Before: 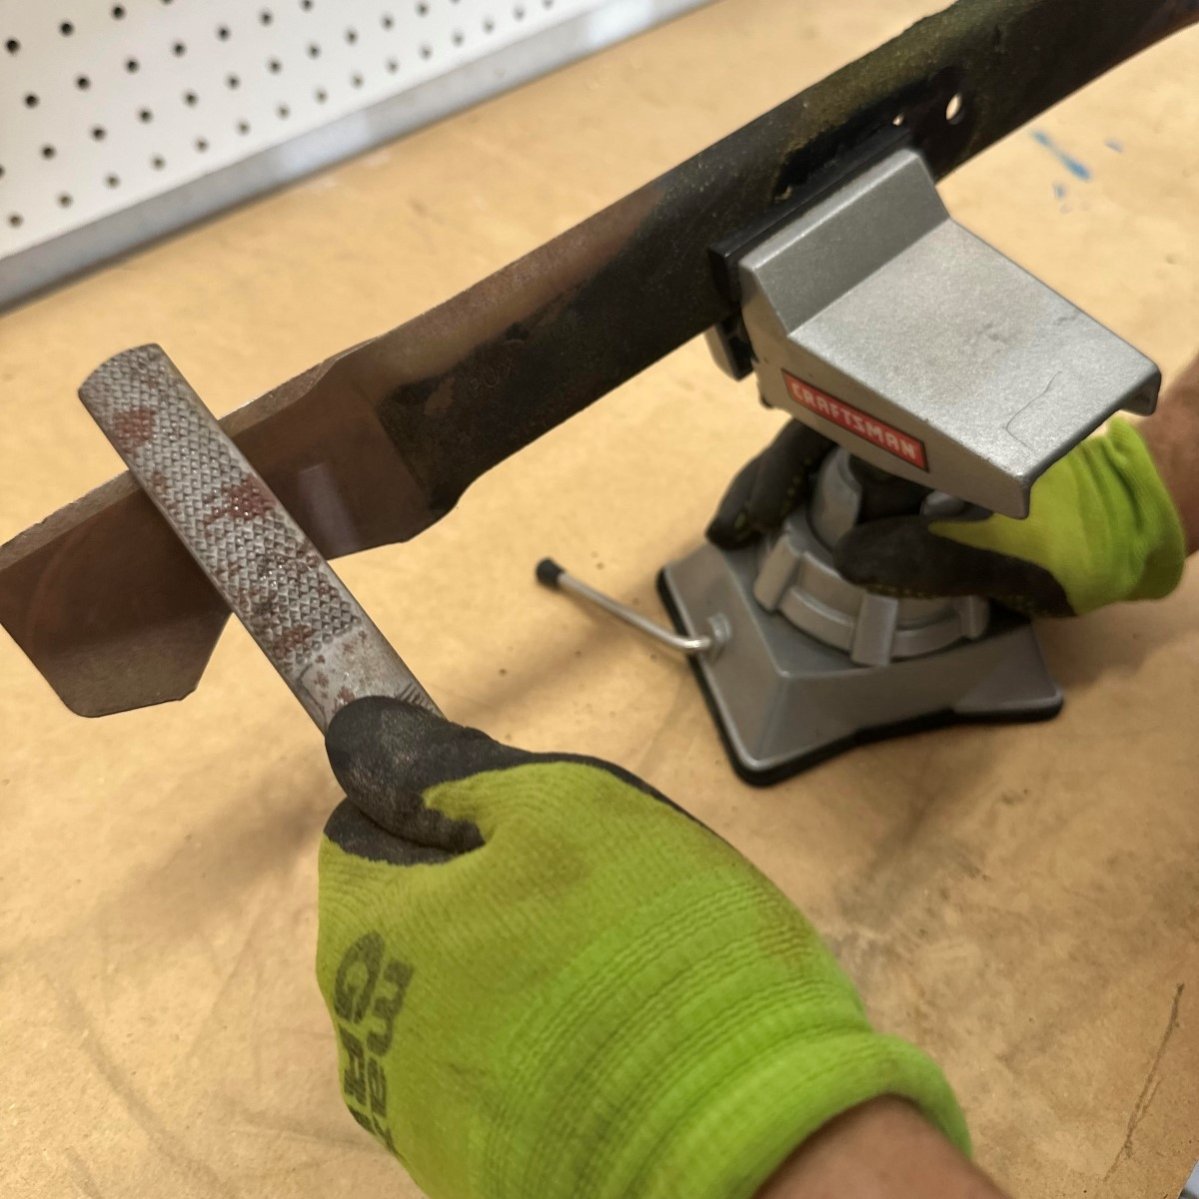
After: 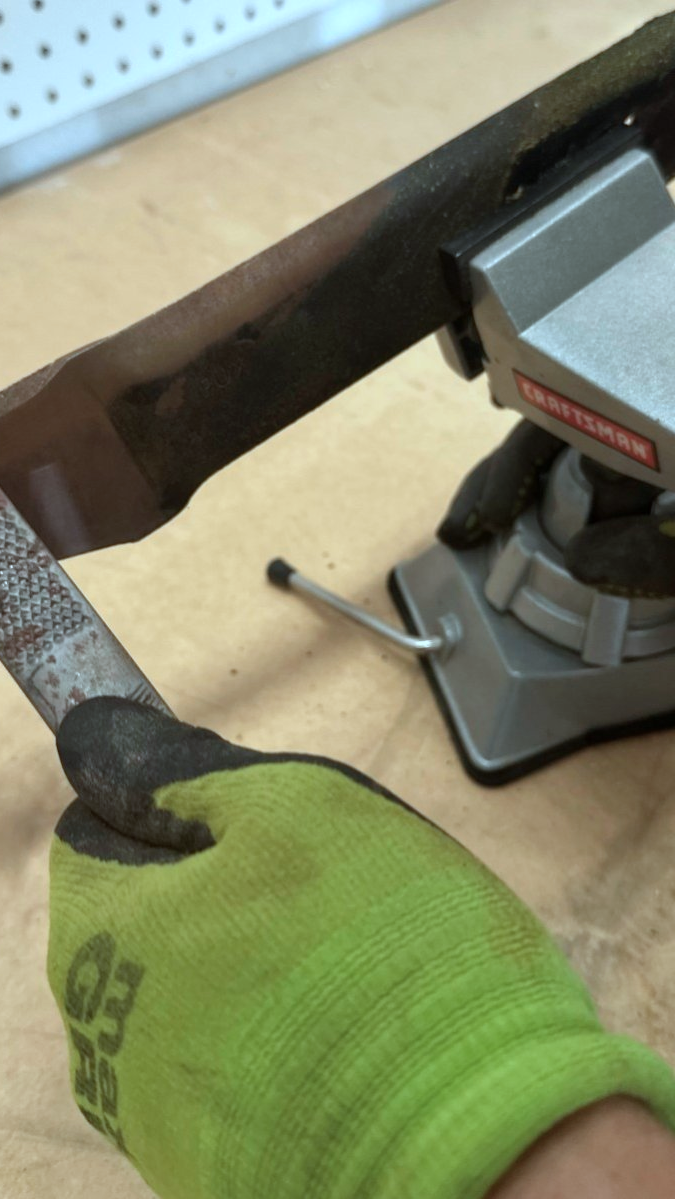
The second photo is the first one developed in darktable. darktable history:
crop and rotate: left 22.494%, right 21.186%
color correction: highlights a* -10.72, highlights b* -19.28
